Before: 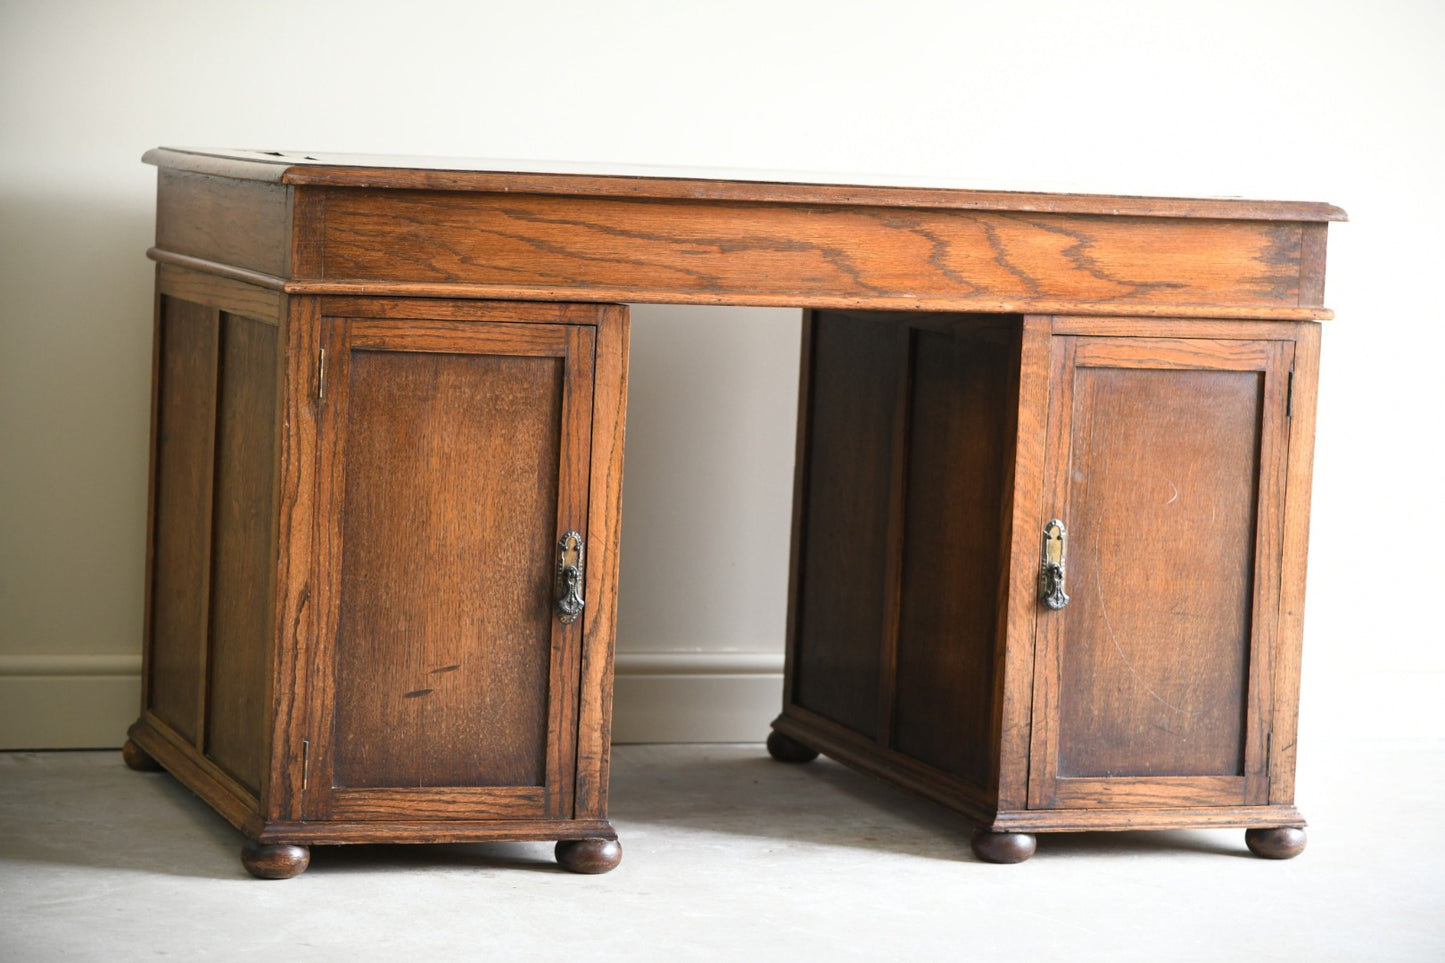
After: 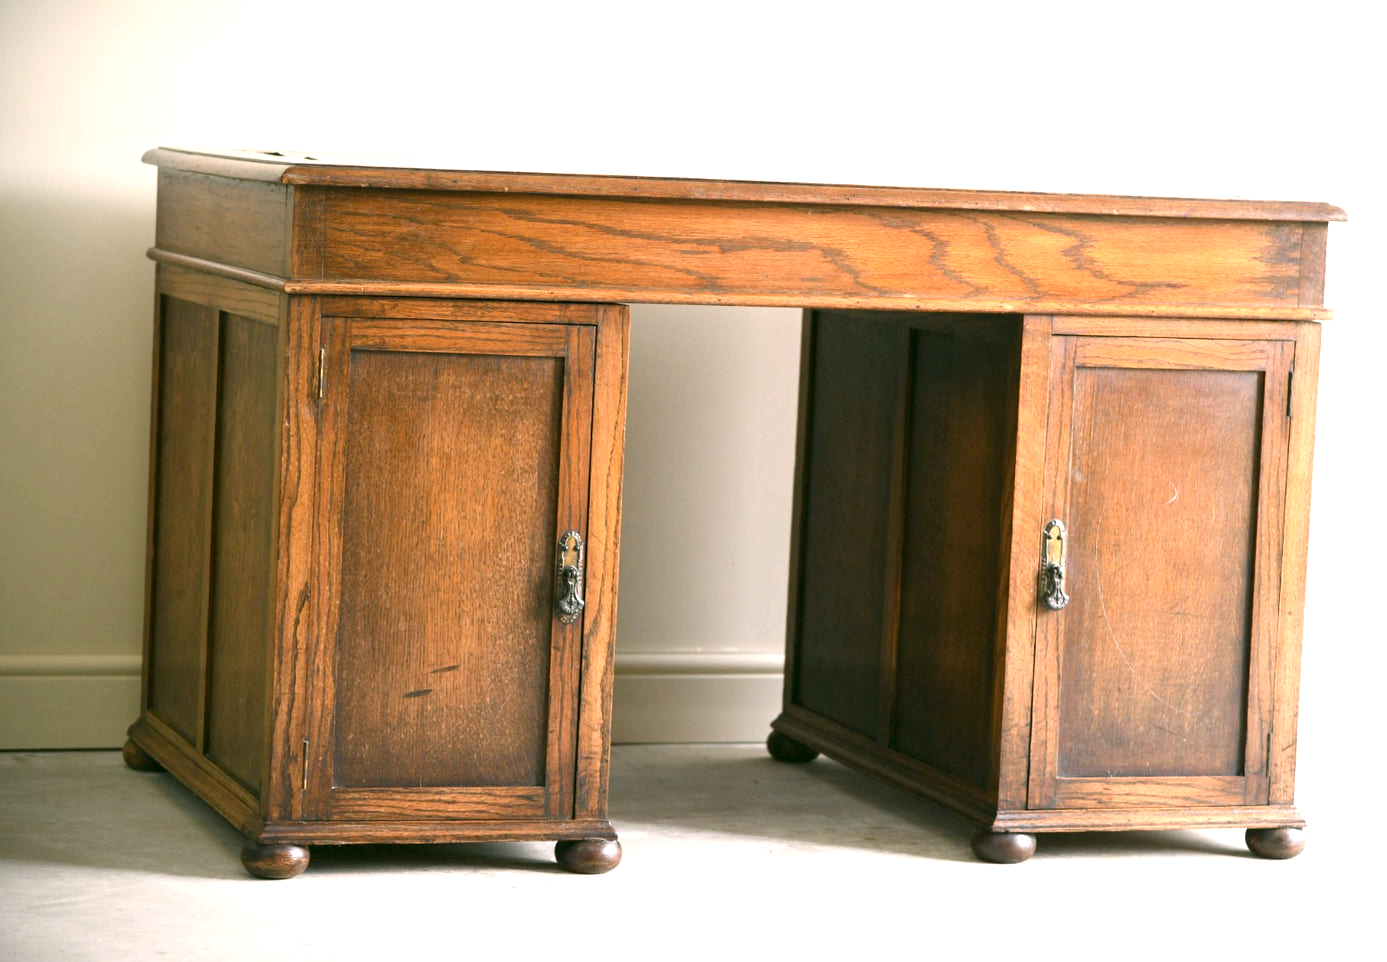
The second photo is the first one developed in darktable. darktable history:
color correction: highlights a* 4.61, highlights b* 4.91, shadows a* -8.21, shadows b* 5.03
exposure: black level correction 0.001, exposure 0.499 EV, compensate exposure bias true, compensate highlight preservation false
crop: right 4.007%, bottom 0.037%
